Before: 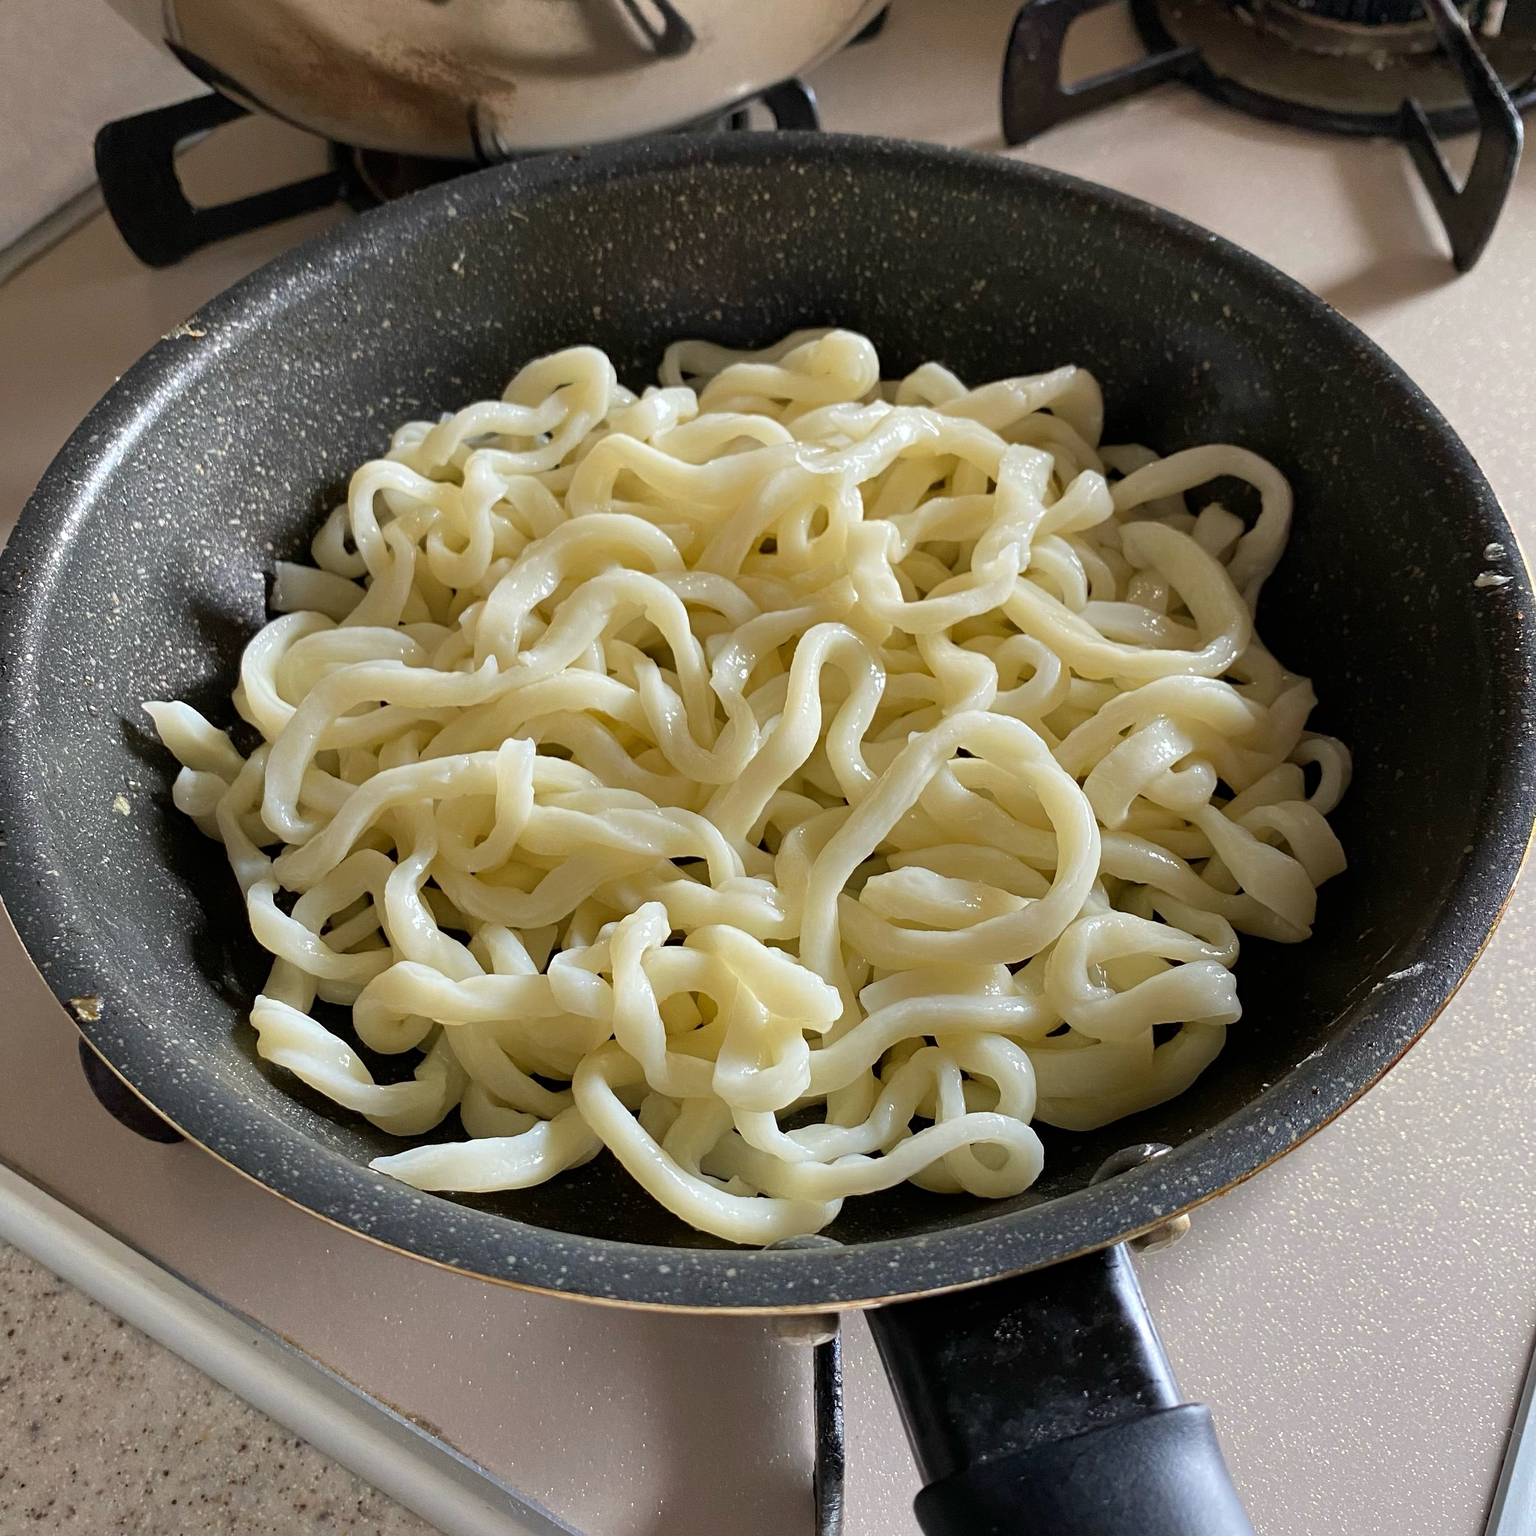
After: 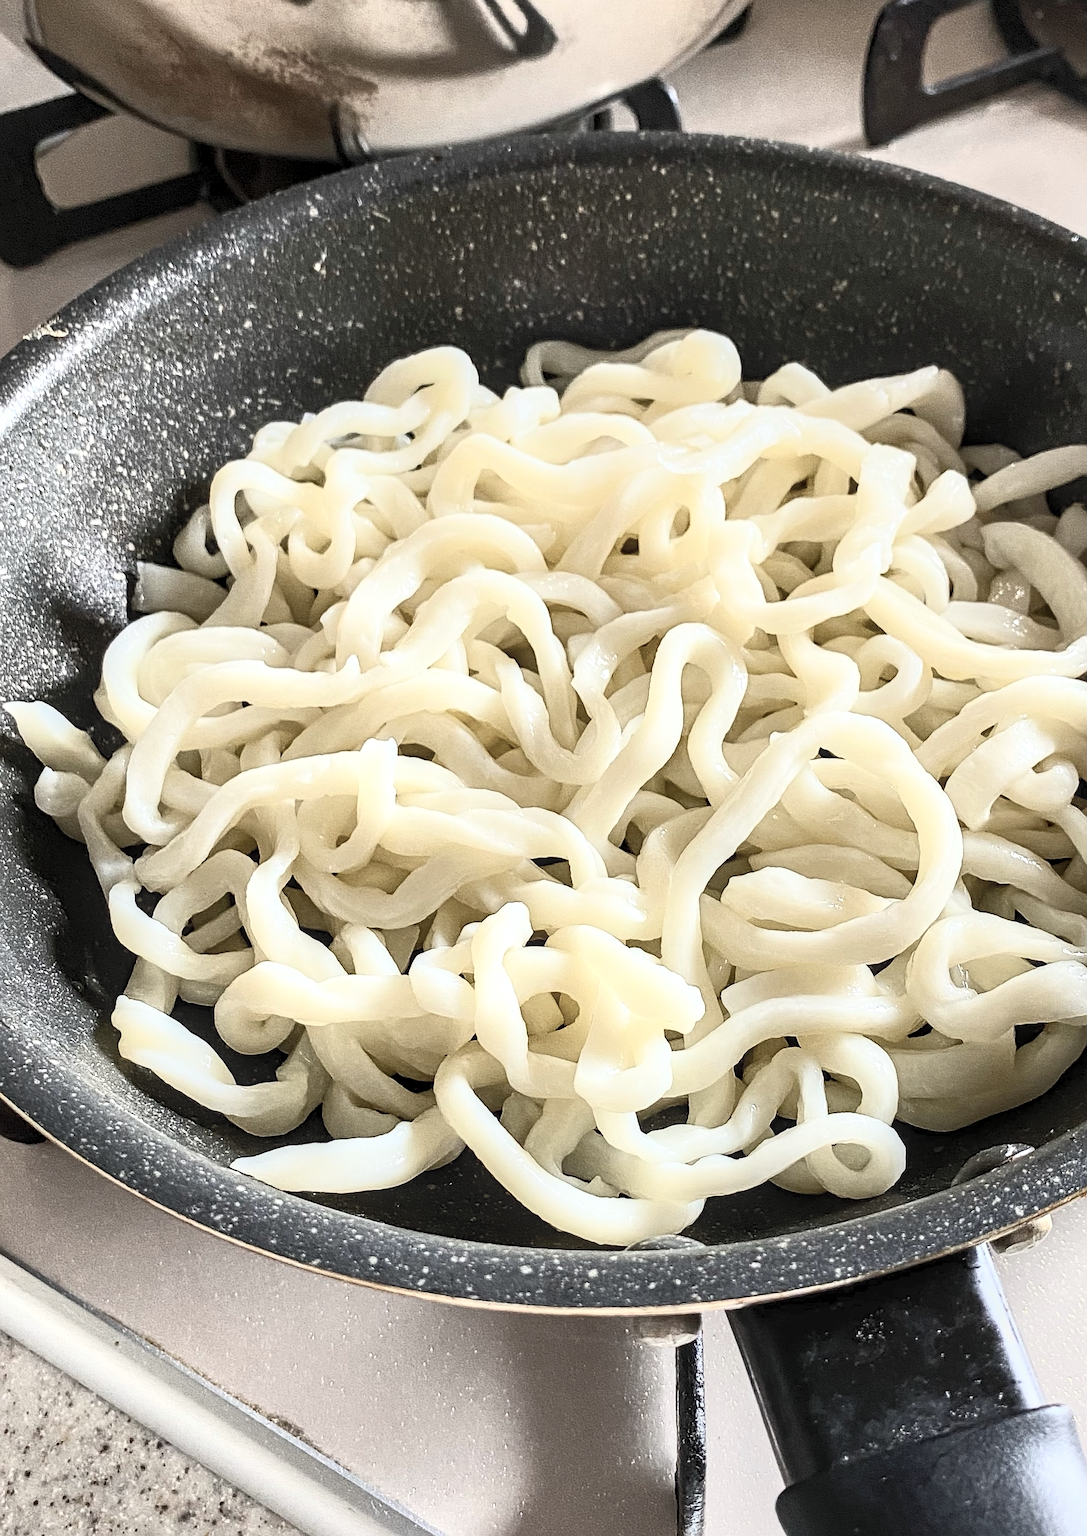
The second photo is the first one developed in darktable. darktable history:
contrast brightness saturation: contrast 0.581, brightness 0.575, saturation -0.343
crop and rotate: left 9.048%, right 20.123%
local contrast: detail 130%
sharpen: amount 0.489
